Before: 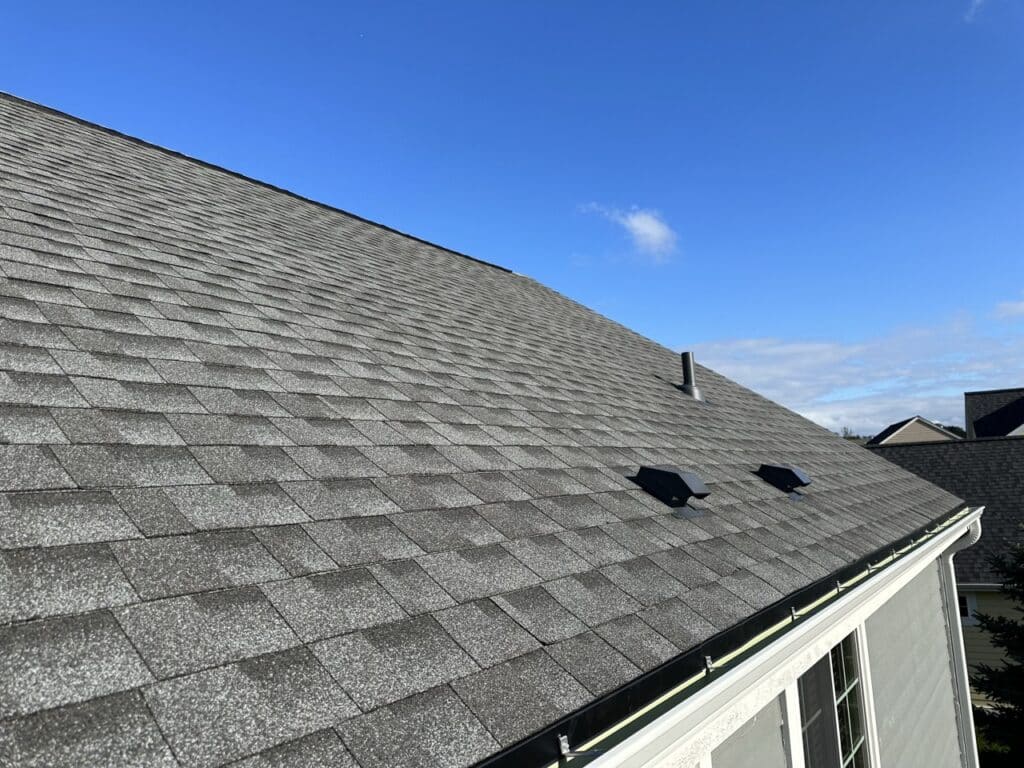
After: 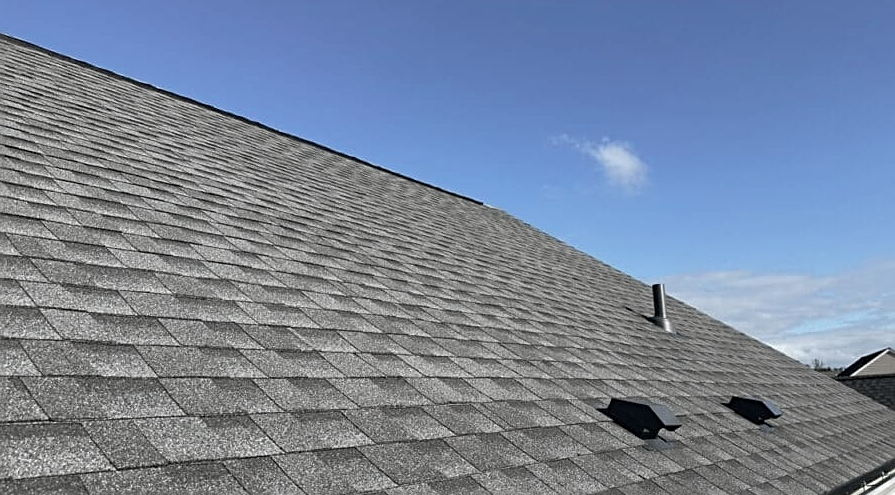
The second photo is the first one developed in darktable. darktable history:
sharpen: on, module defaults
crop: left 2.912%, top 8.863%, right 9.611%, bottom 26.575%
color zones: curves: ch1 [(0.238, 0.163) (0.476, 0.2) (0.733, 0.322) (0.848, 0.134)]
shadows and highlights: shadows 25.57, highlights -25.52
